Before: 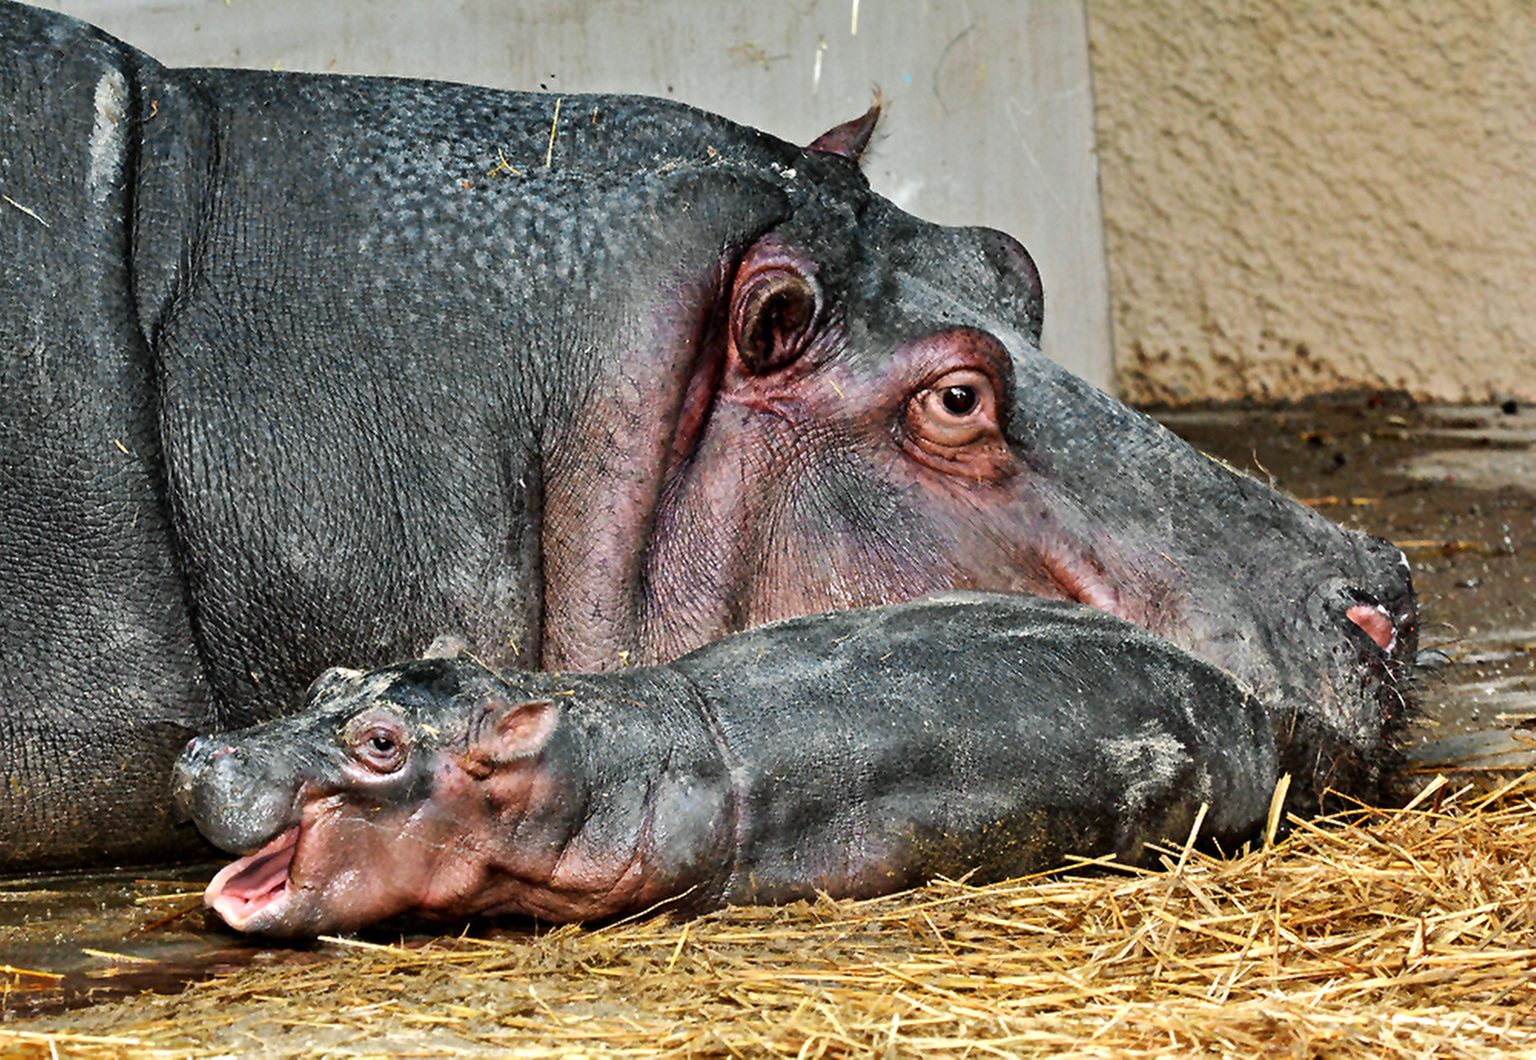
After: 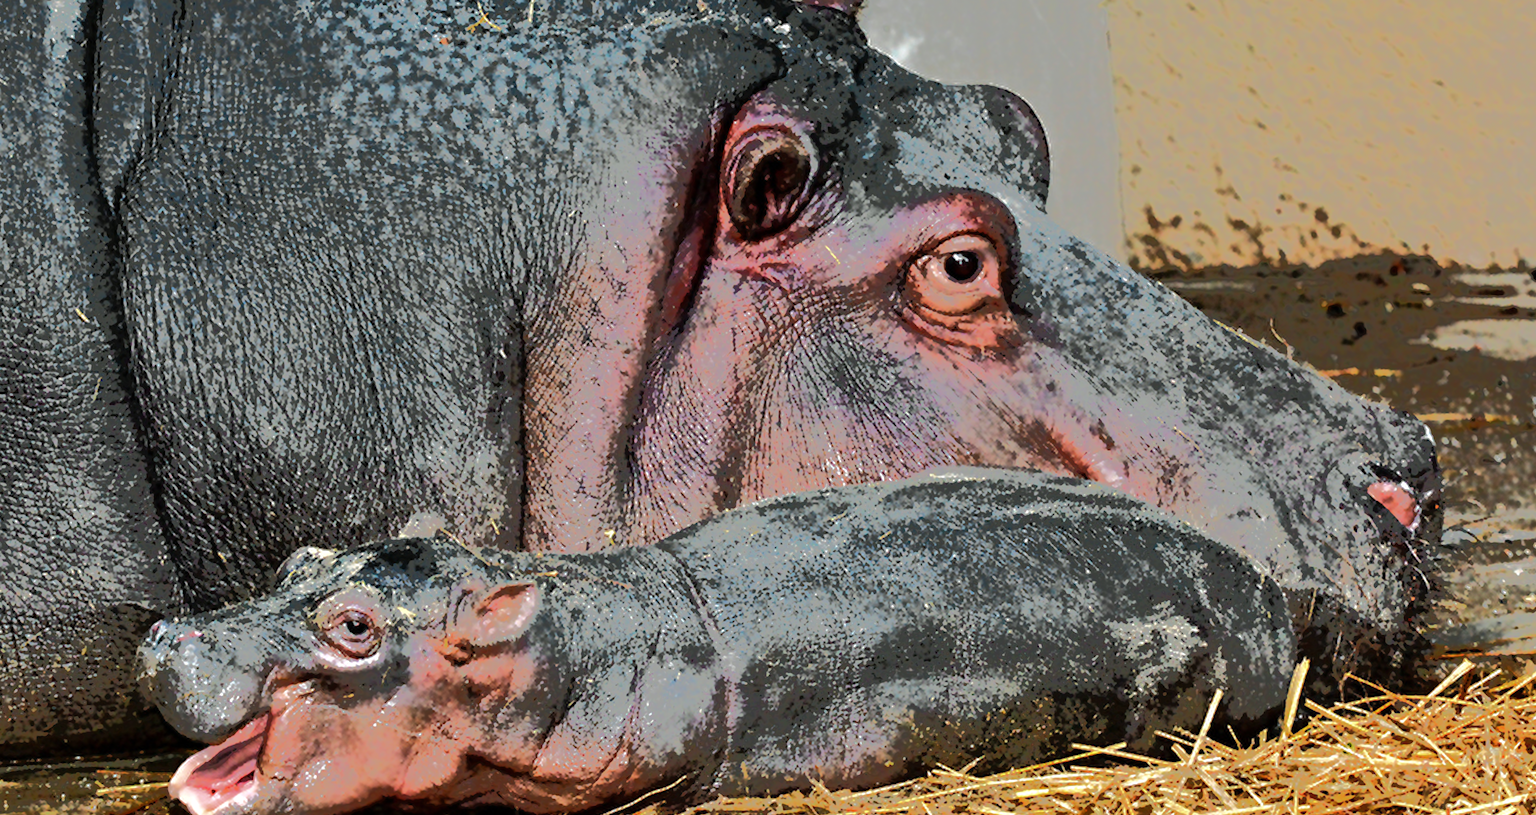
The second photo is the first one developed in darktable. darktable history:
crop and rotate: left 2.835%, top 13.821%, right 1.876%, bottom 12.855%
base curve: curves: ch0 [(0, 0) (0.303, 0.277) (1, 1)], preserve colors none
tone equalizer: -7 EV -0.655 EV, -6 EV 1.02 EV, -5 EV -0.474 EV, -4 EV 0.447 EV, -3 EV 0.439 EV, -2 EV 0.147 EV, -1 EV -0.14 EV, +0 EV -0.359 EV, edges refinement/feathering 500, mask exposure compensation -1.57 EV, preserve details no
